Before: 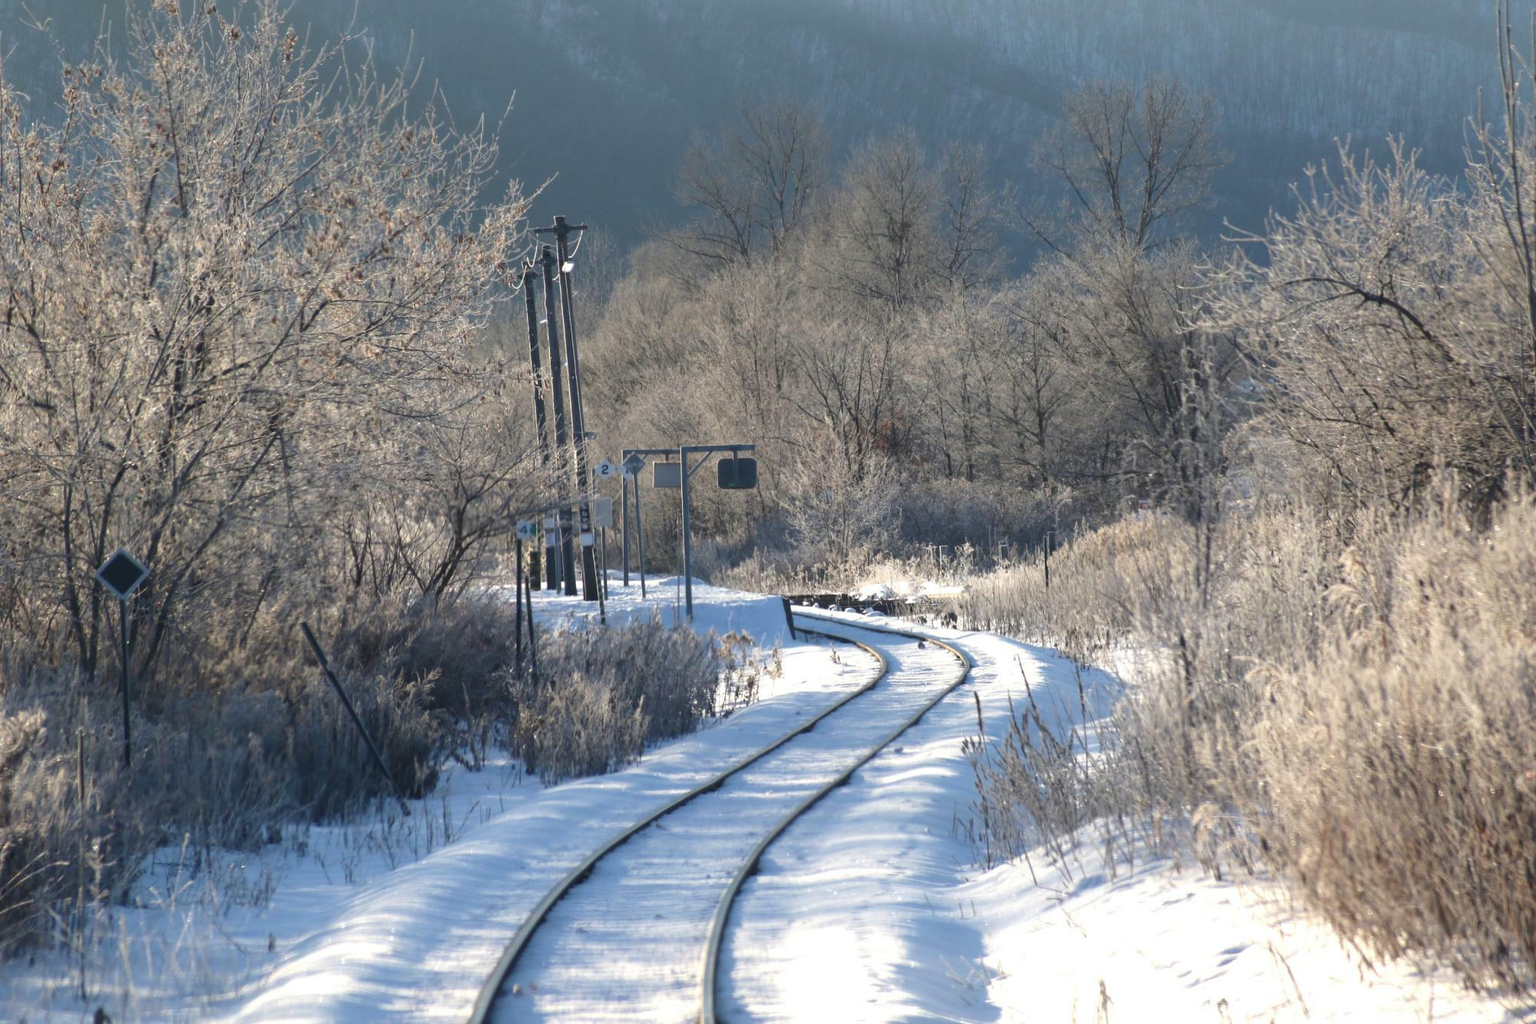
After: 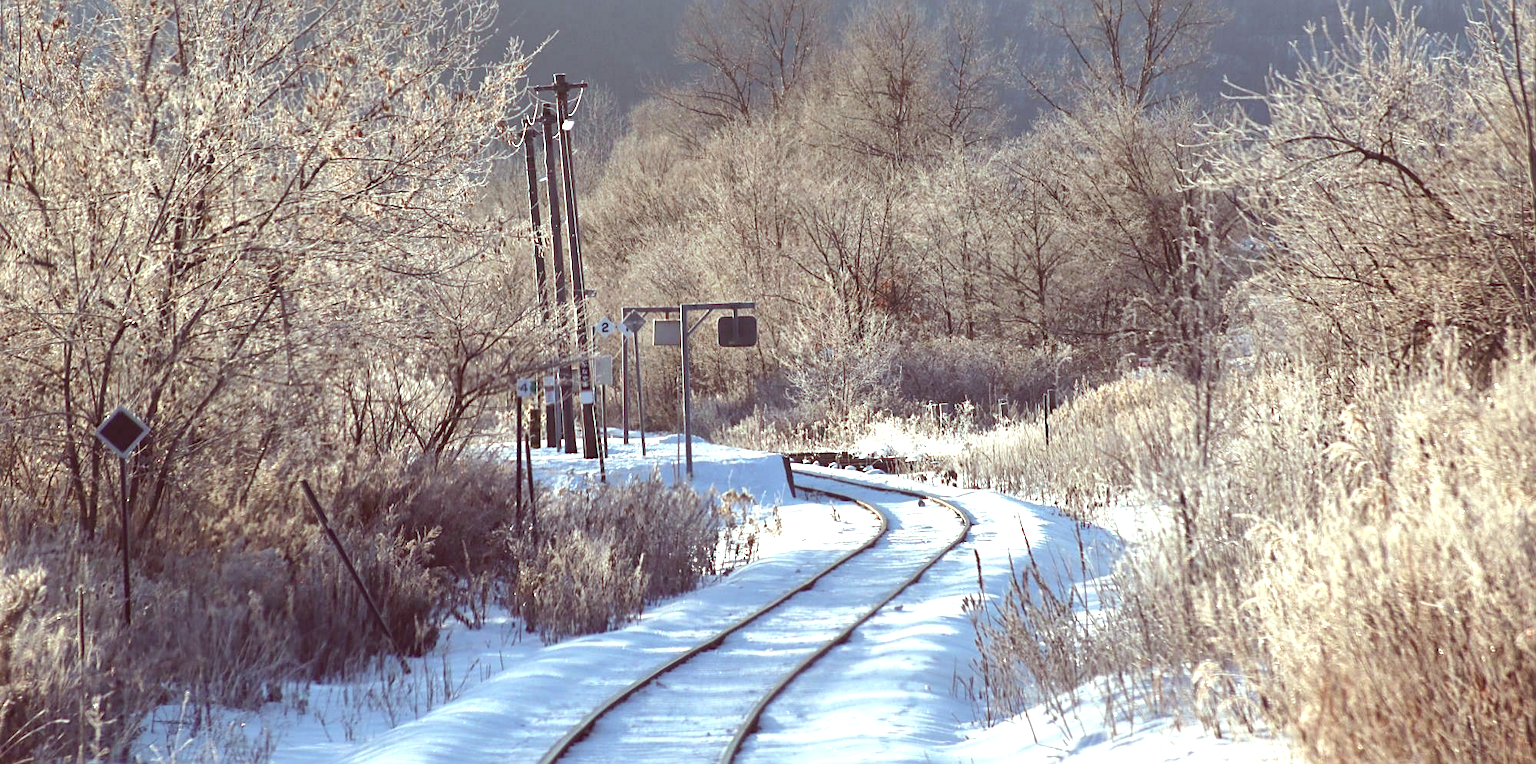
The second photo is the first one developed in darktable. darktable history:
crop: top 13.942%, bottom 11.375%
exposure: exposure 0.637 EV, compensate highlight preservation false
color correction: highlights a* -7.21, highlights b* -0.217, shadows a* 20.74, shadows b* 11.03
sharpen: on, module defaults
local contrast: mode bilateral grid, contrast 21, coarseness 49, detail 120%, midtone range 0.2
